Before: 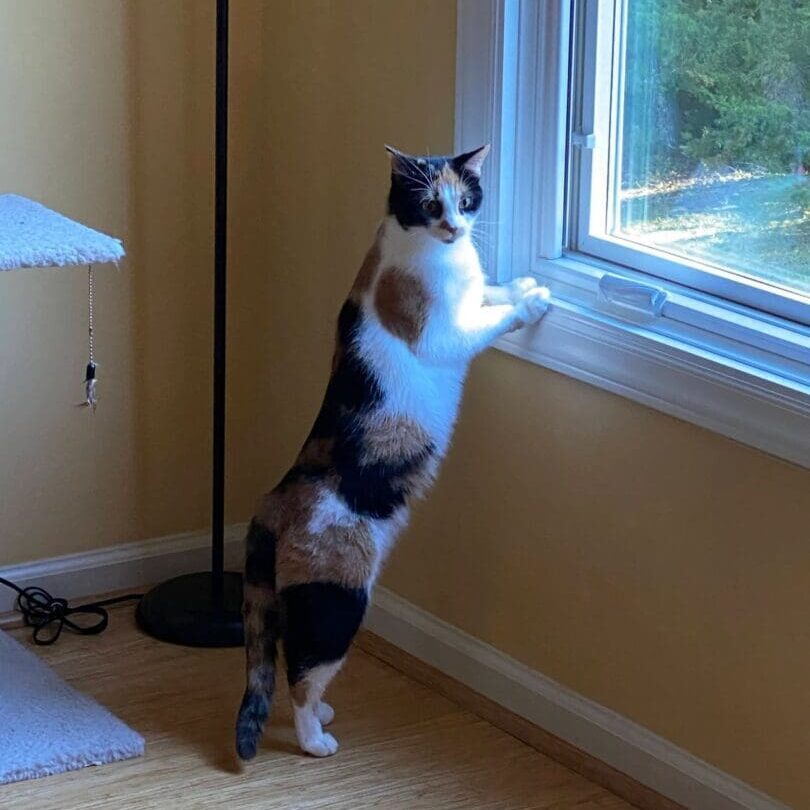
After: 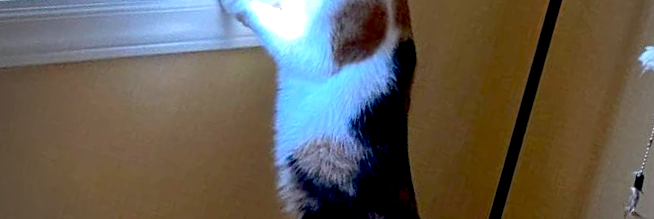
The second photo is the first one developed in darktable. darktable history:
exposure: black level correction 0.012, exposure 0.7 EV, compensate exposure bias true, compensate highlight preservation false
vignetting: fall-off start 74.49%, fall-off radius 65.9%, brightness -0.628, saturation -0.68
crop and rotate: angle 16.12°, top 30.835%, bottom 35.653%
